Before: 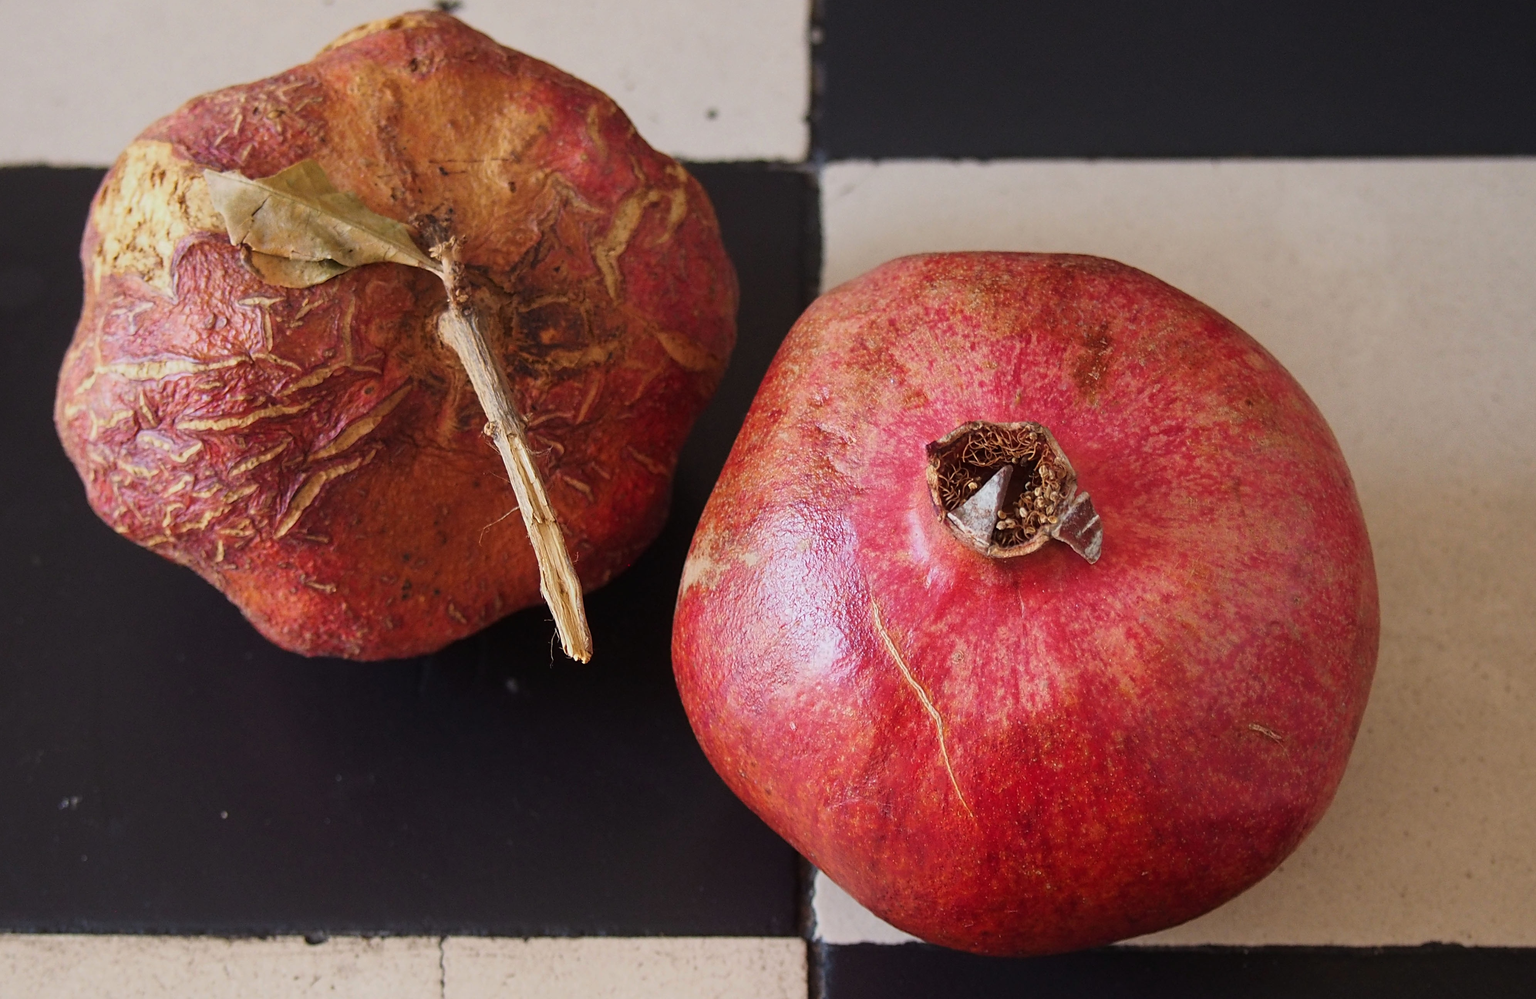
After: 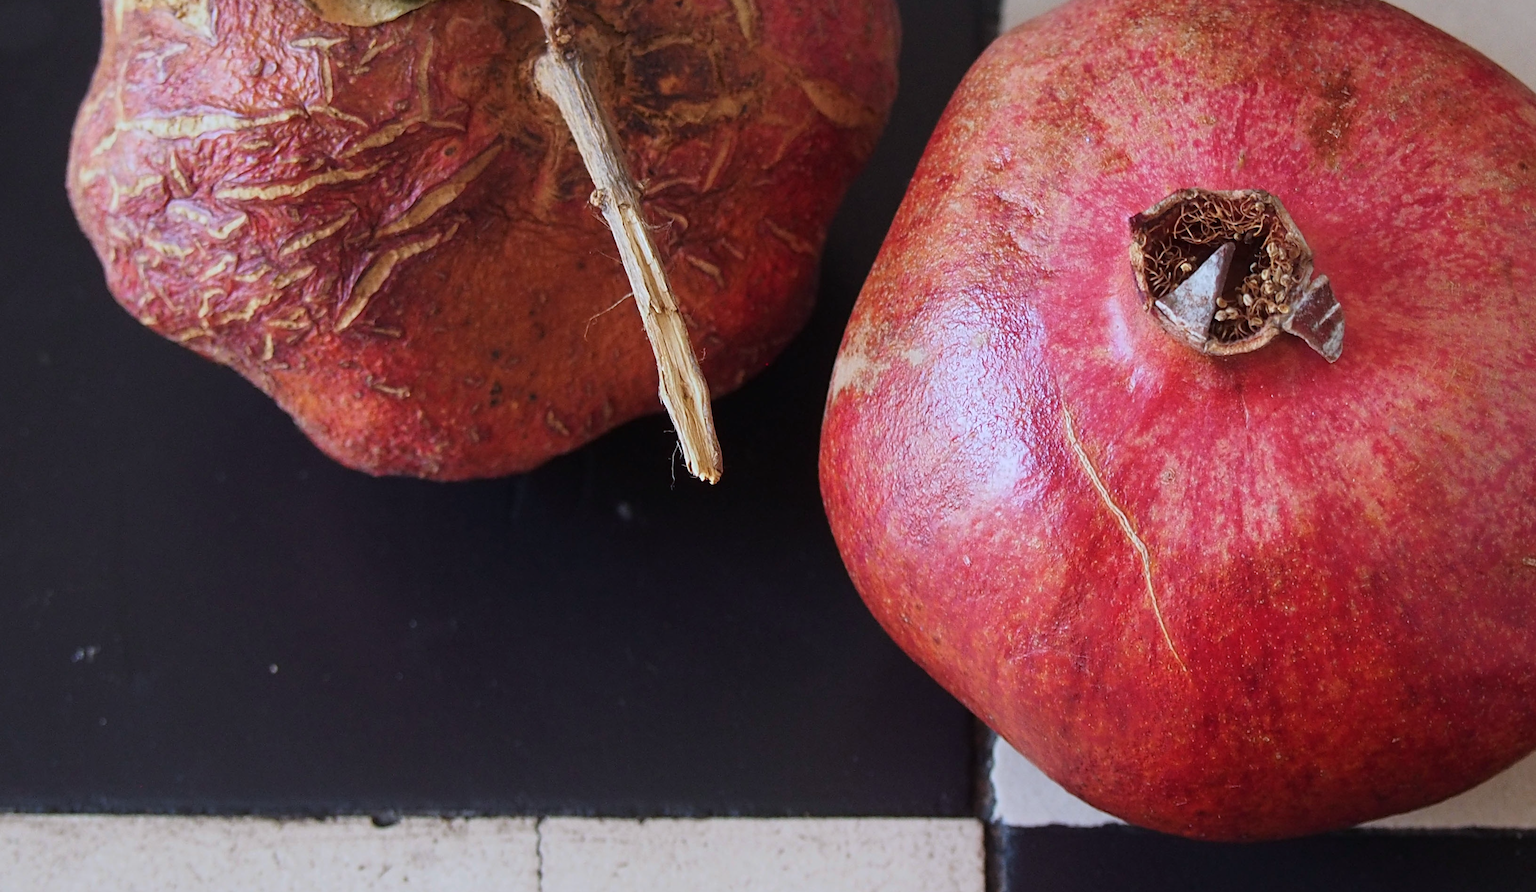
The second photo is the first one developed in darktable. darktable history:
crop: top 26.711%, right 17.964%
color calibration: gray › normalize channels true, x 0.372, y 0.387, temperature 4285.54 K, gamut compression 0.013
